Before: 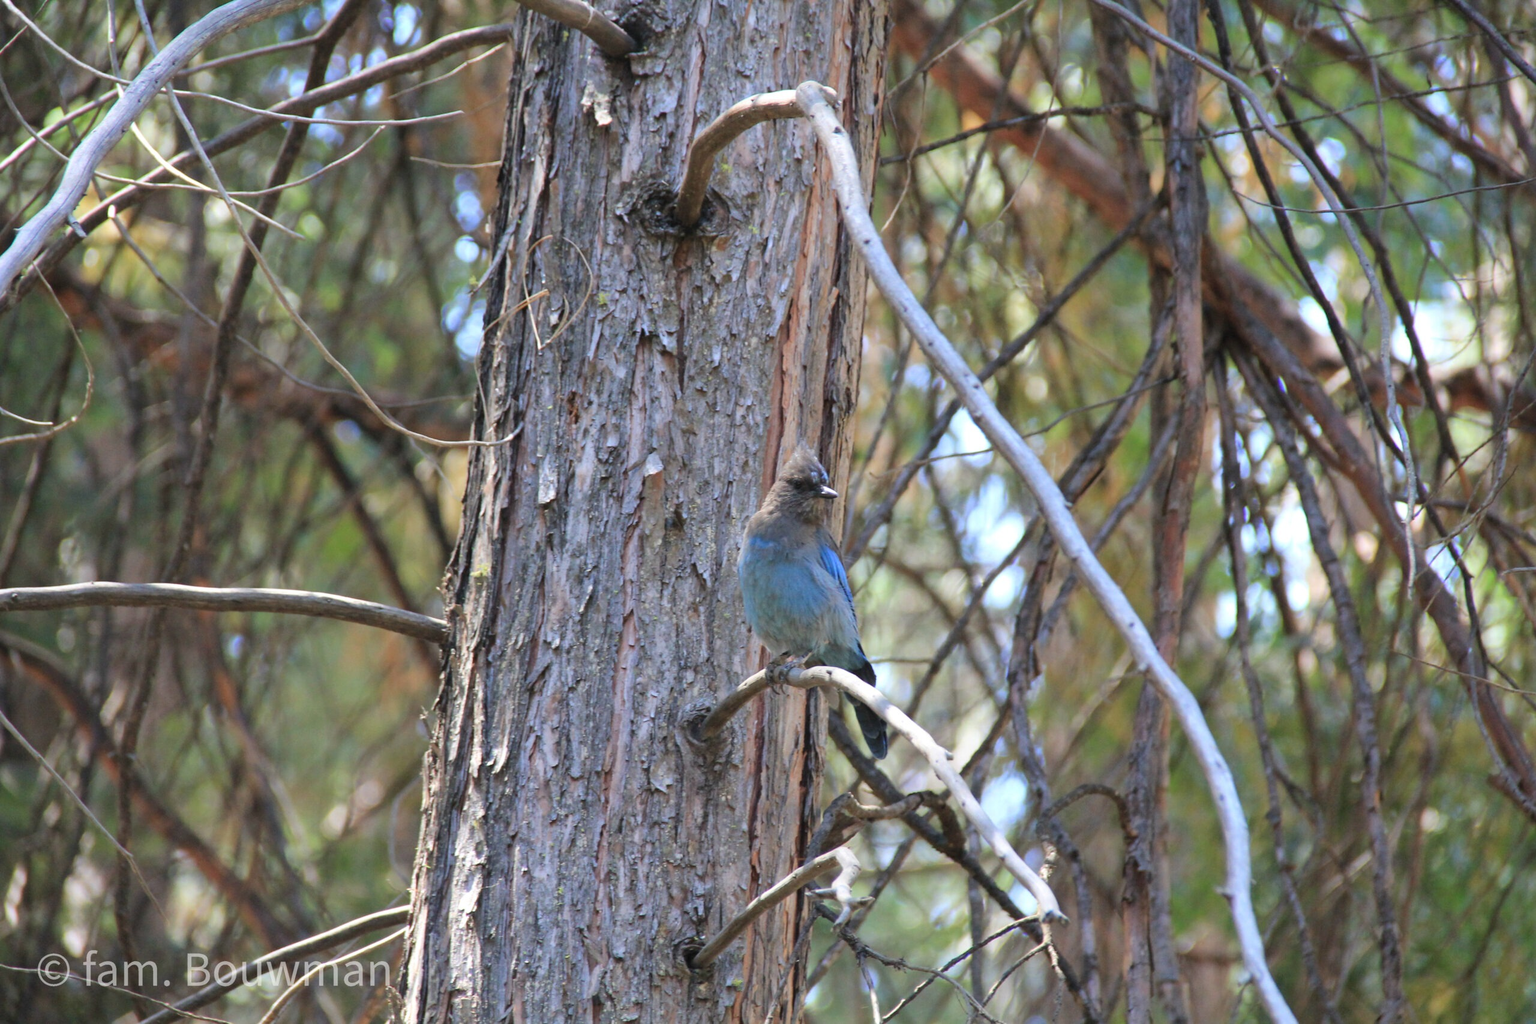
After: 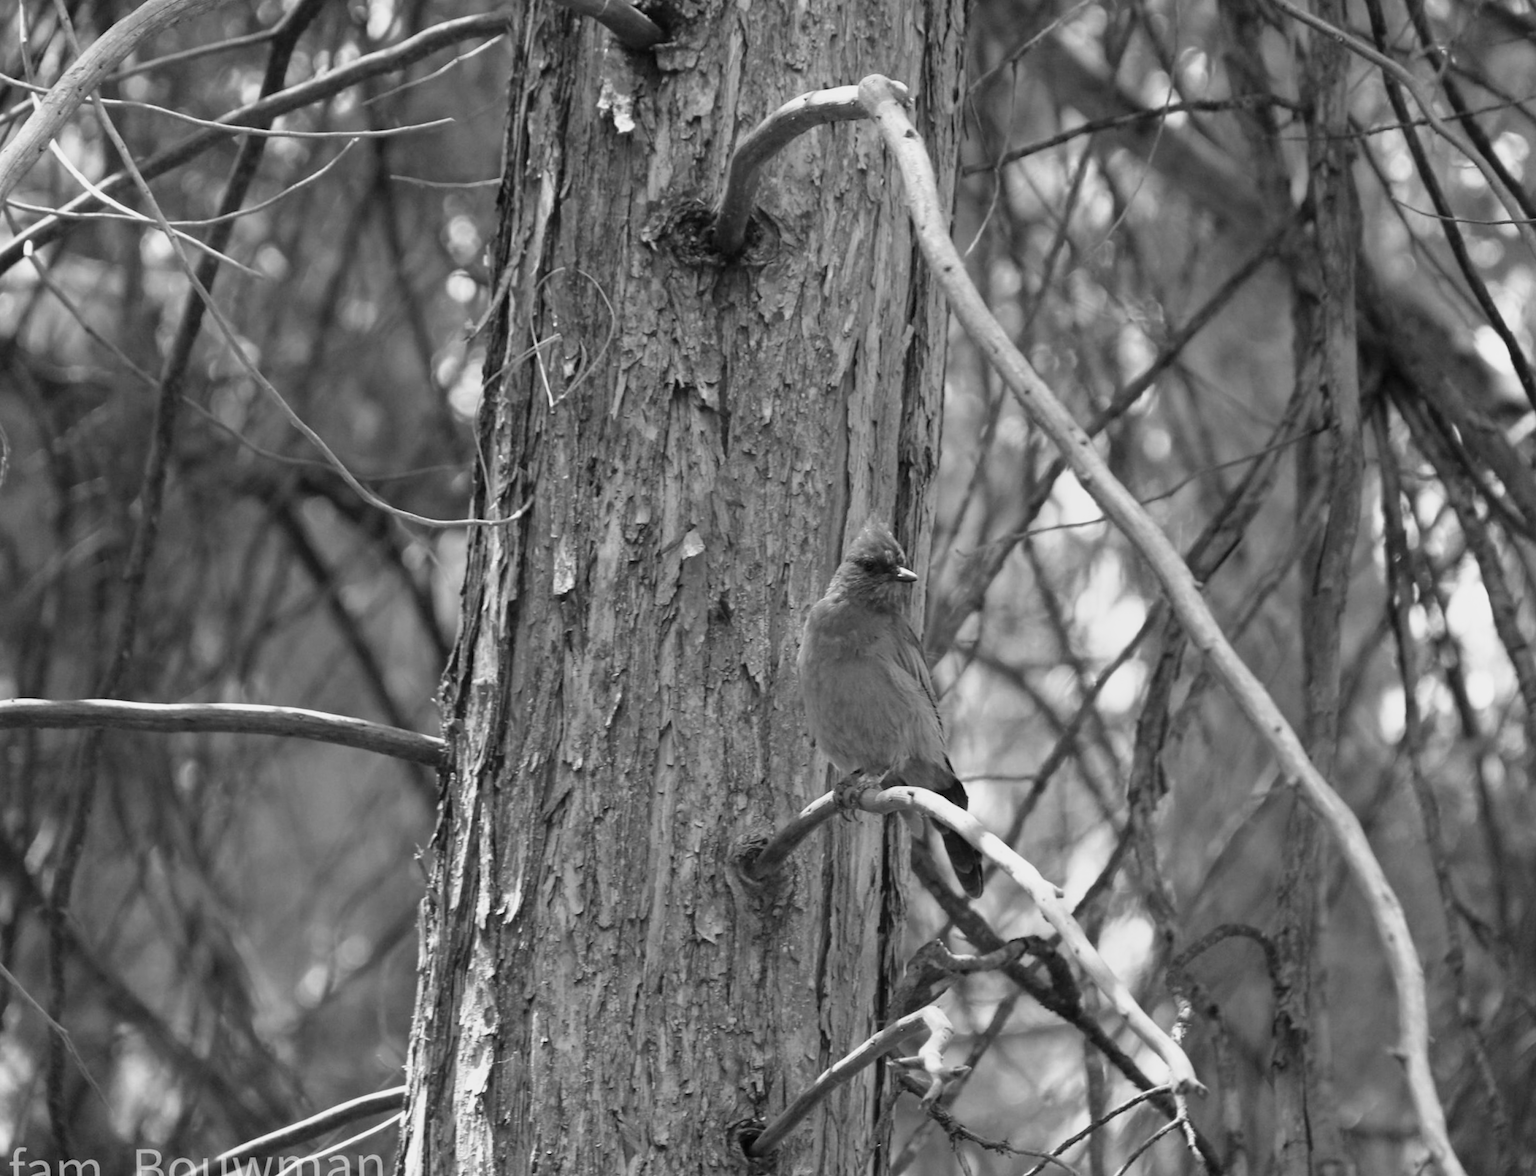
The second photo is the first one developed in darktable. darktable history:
shadows and highlights: shadows -62.32, white point adjustment -5.22, highlights 61.59
monochrome: a 73.58, b 64.21
crop and rotate: angle 1°, left 4.281%, top 0.642%, right 11.383%, bottom 2.486%
contrast brightness saturation: saturation -0.05
